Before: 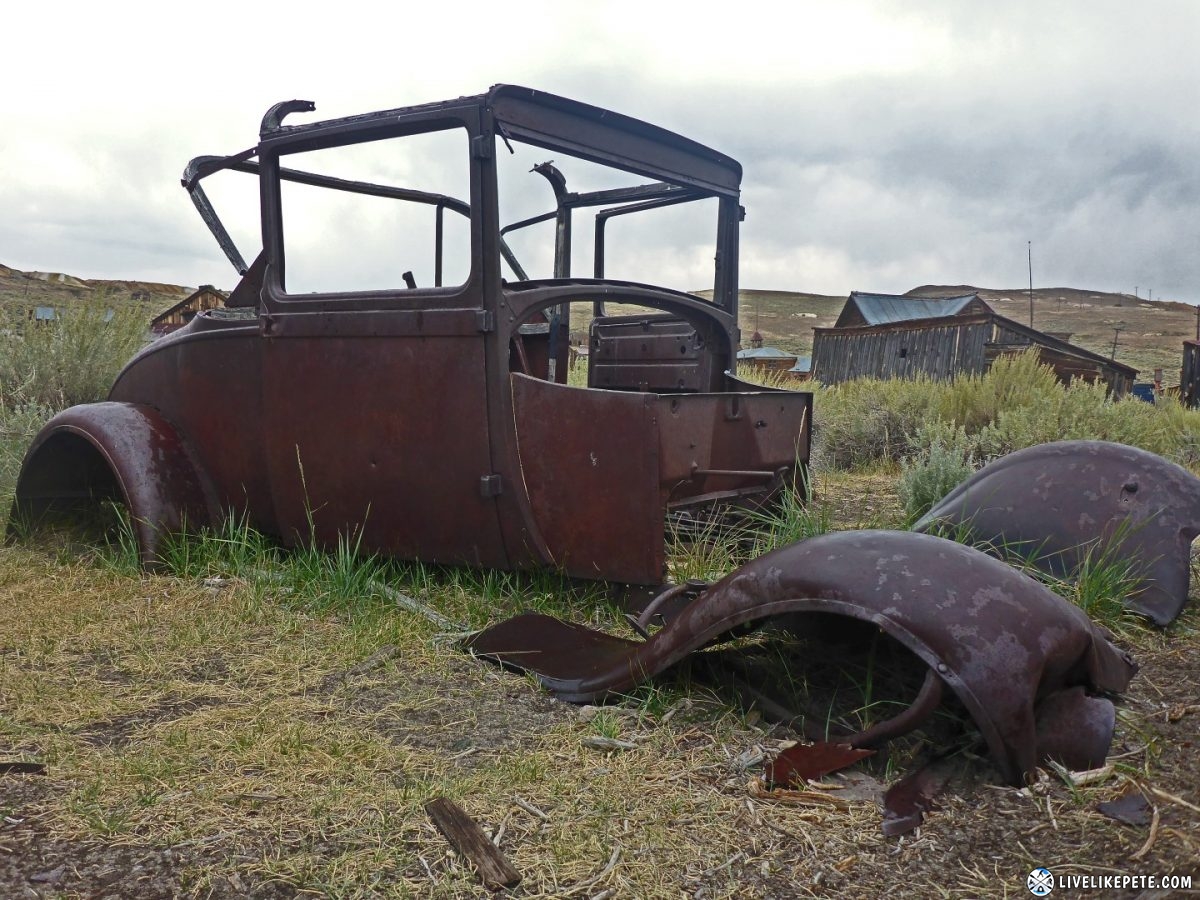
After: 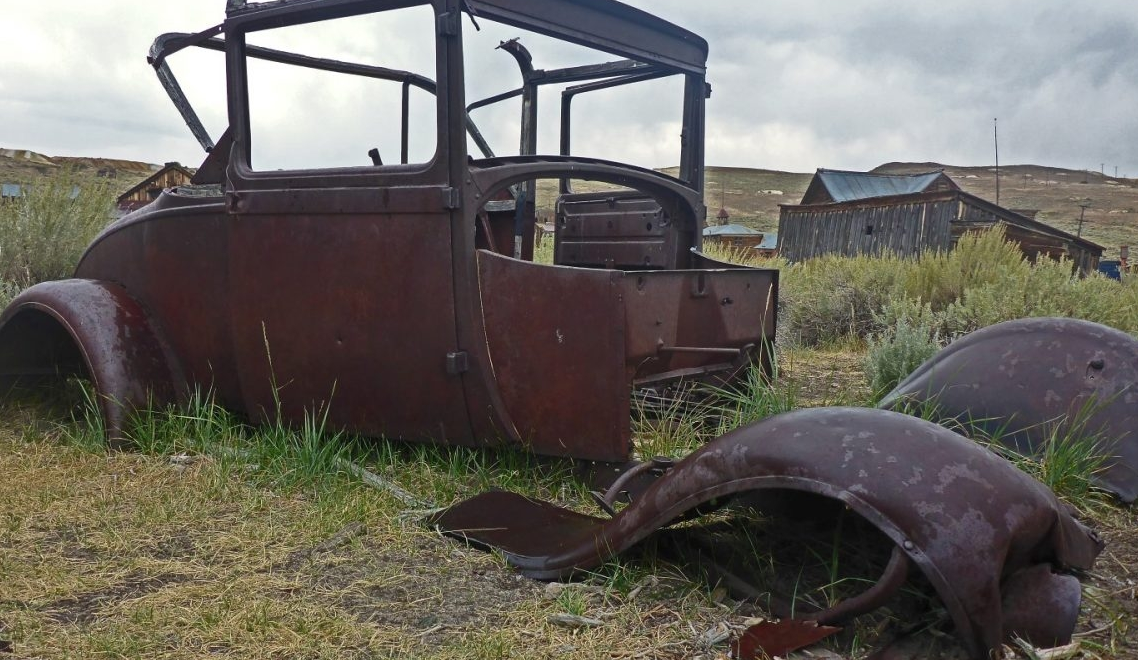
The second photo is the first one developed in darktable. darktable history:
crop and rotate: left 2.864%, top 13.696%, right 2.3%, bottom 12.905%
